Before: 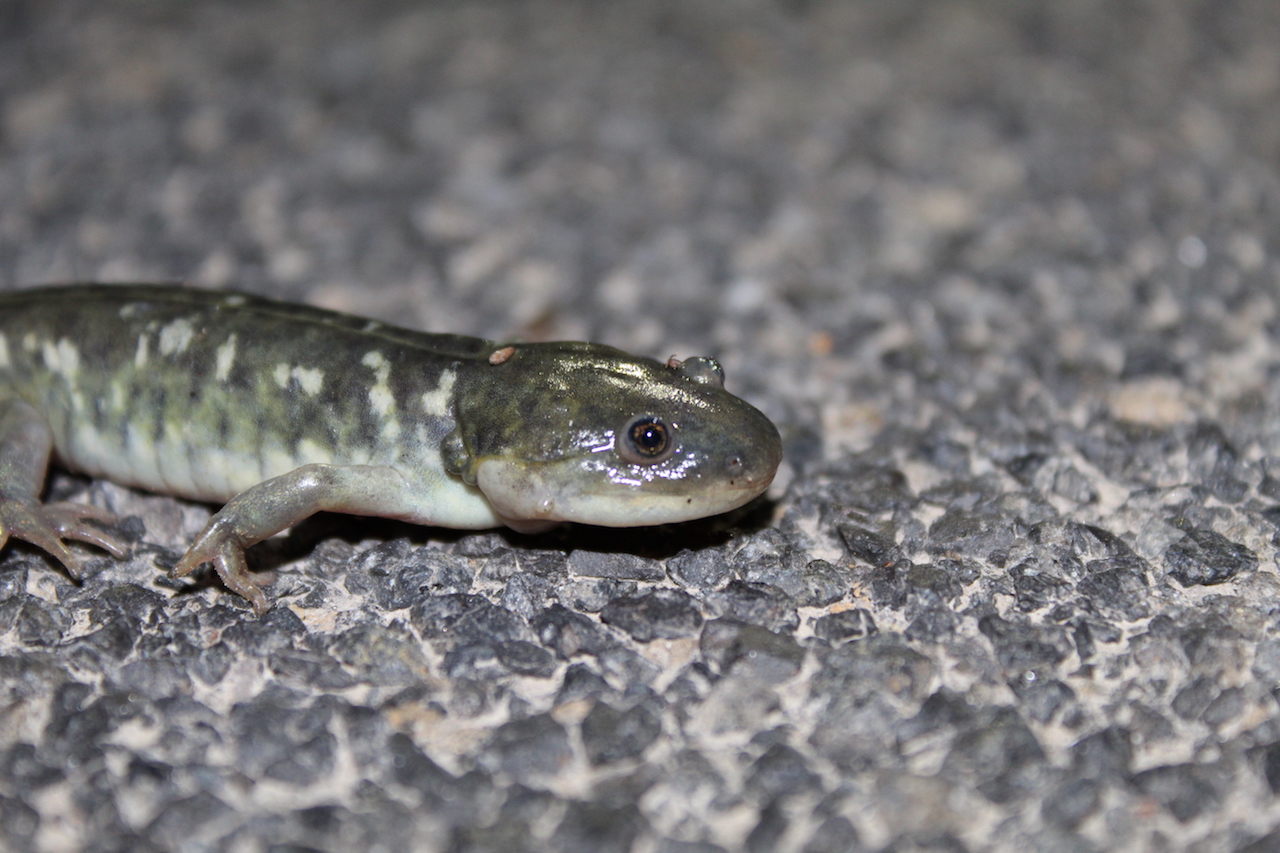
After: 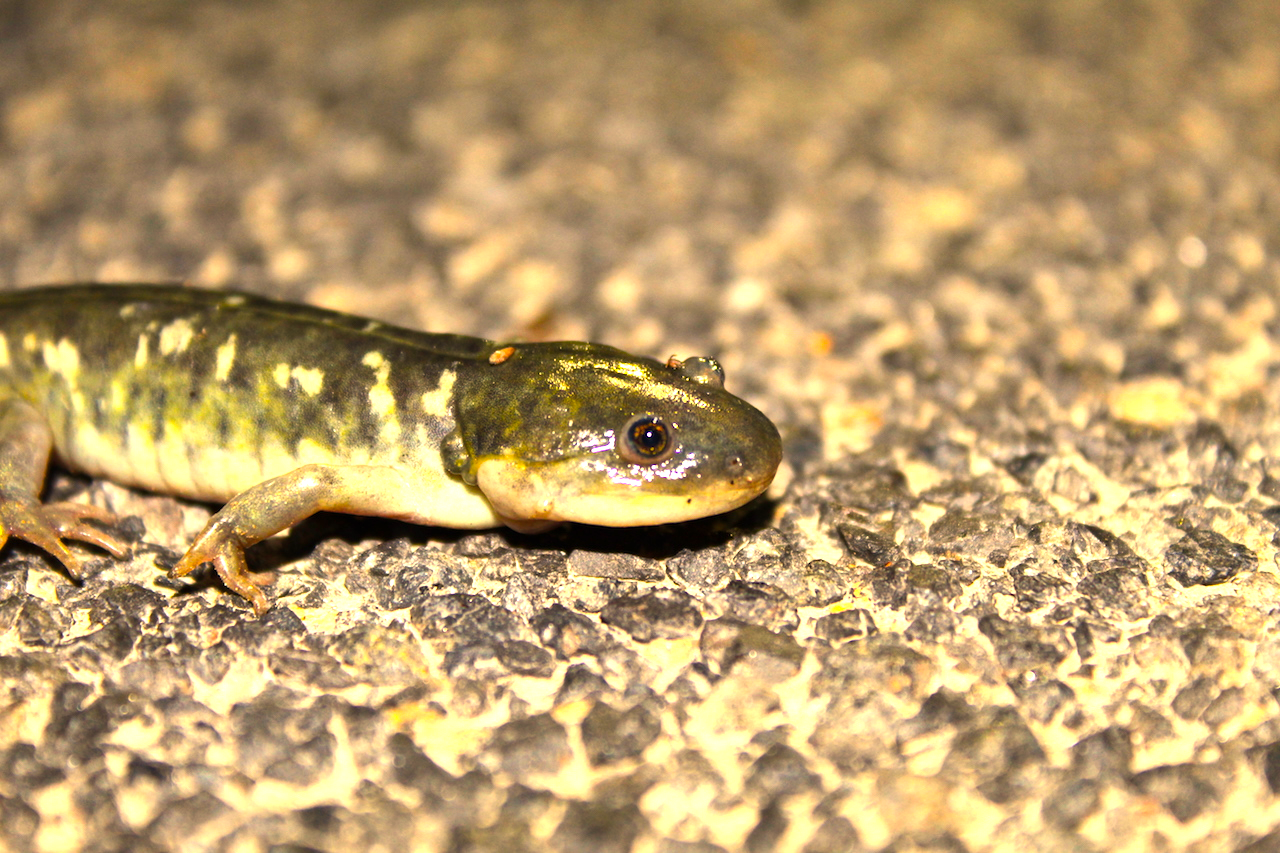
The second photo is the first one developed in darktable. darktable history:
color balance rgb: linear chroma grading › global chroma 10%, perceptual saturation grading › global saturation 40%, perceptual brilliance grading › global brilliance 30%, global vibrance 20%
white balance: red 1.138, green 0.996, blue 0.812
tone equalizer: -8 EV -0.417 EV, -7 EV -0.389 EV, -6 EV -0.333 EV, -5 EV -0.222 EV, -3 EV 0.222 EV, -2 EV 0.333 EV, -1 EV 0.389 EV, +0 EV 0.417 EV, edges refinement/feathering 500, mask exposure compensation -1.57 EV, preserve details no
